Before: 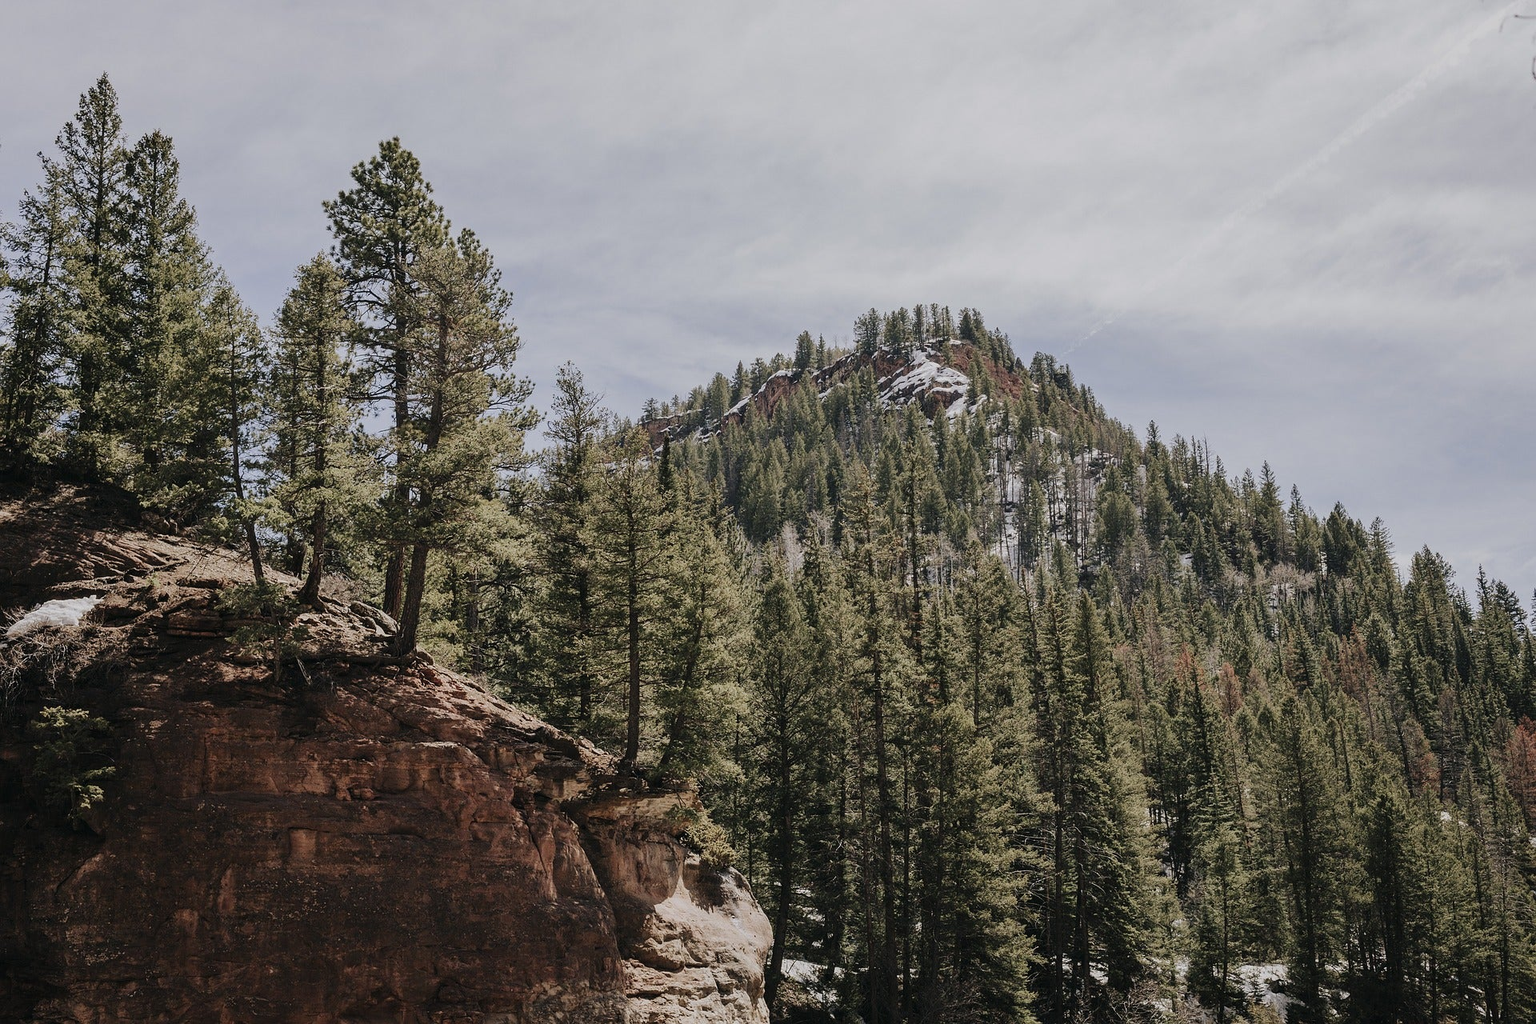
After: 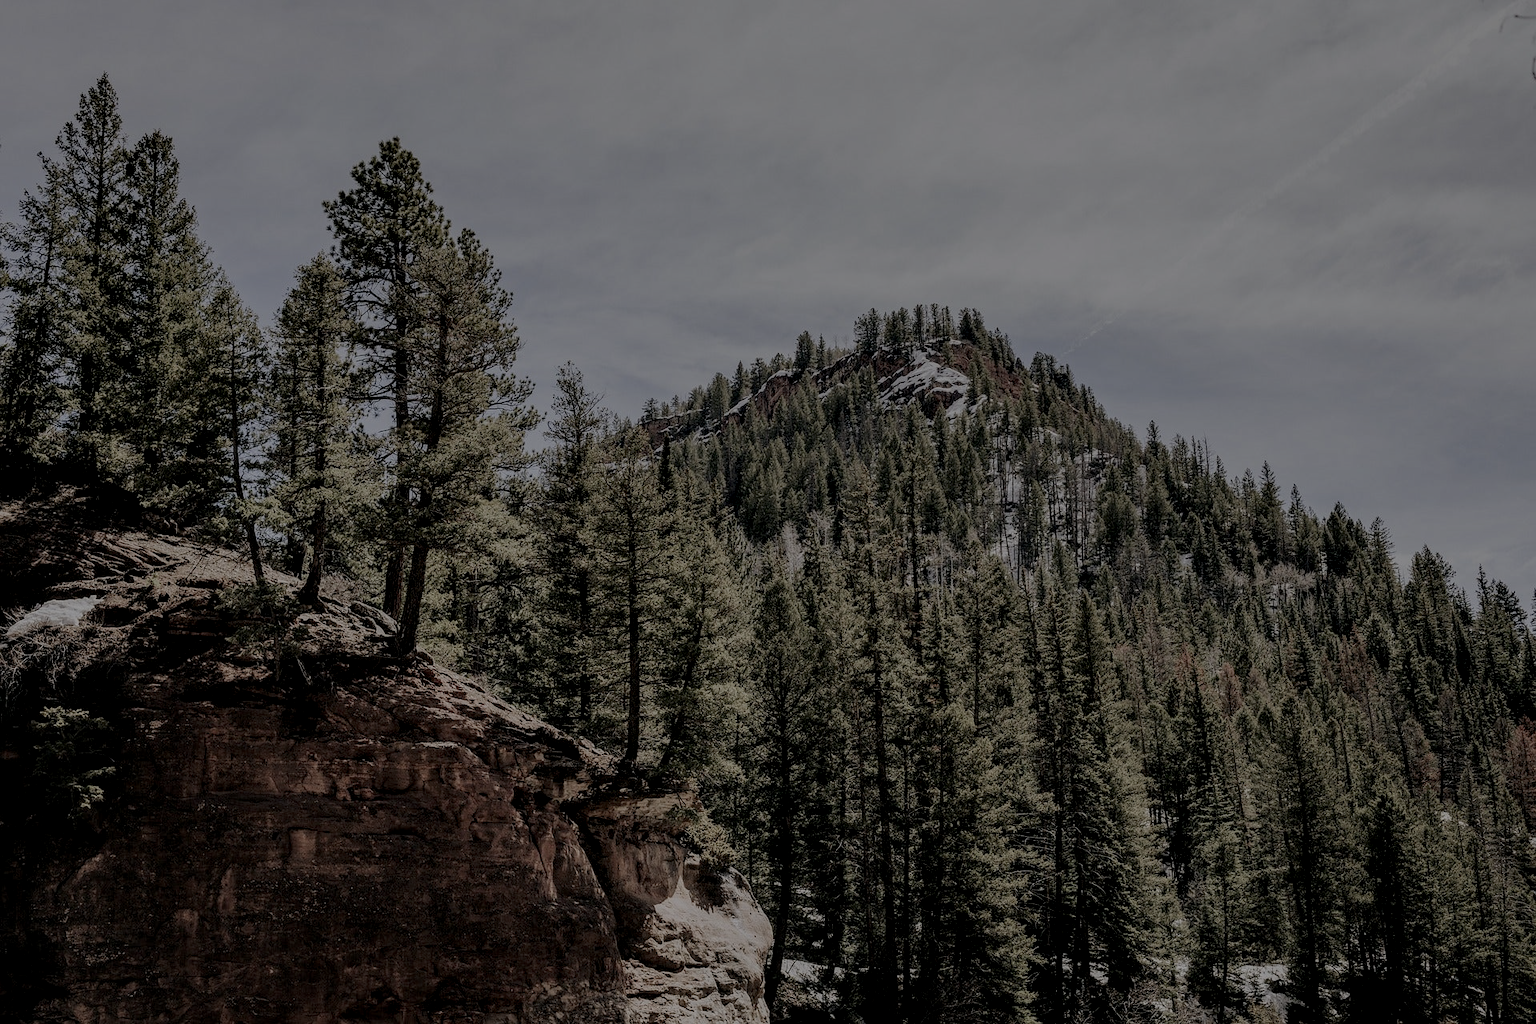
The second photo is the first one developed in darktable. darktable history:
exposure: black level correction 0.001, exposure 0.5 EV, compensate exposure bias true, compensate highlight preservation false
color balance rgb: perceptual brilliance grading › global brilliance -48.39%
local contrast: highlights 60%, shadows 60%, detail 160%
